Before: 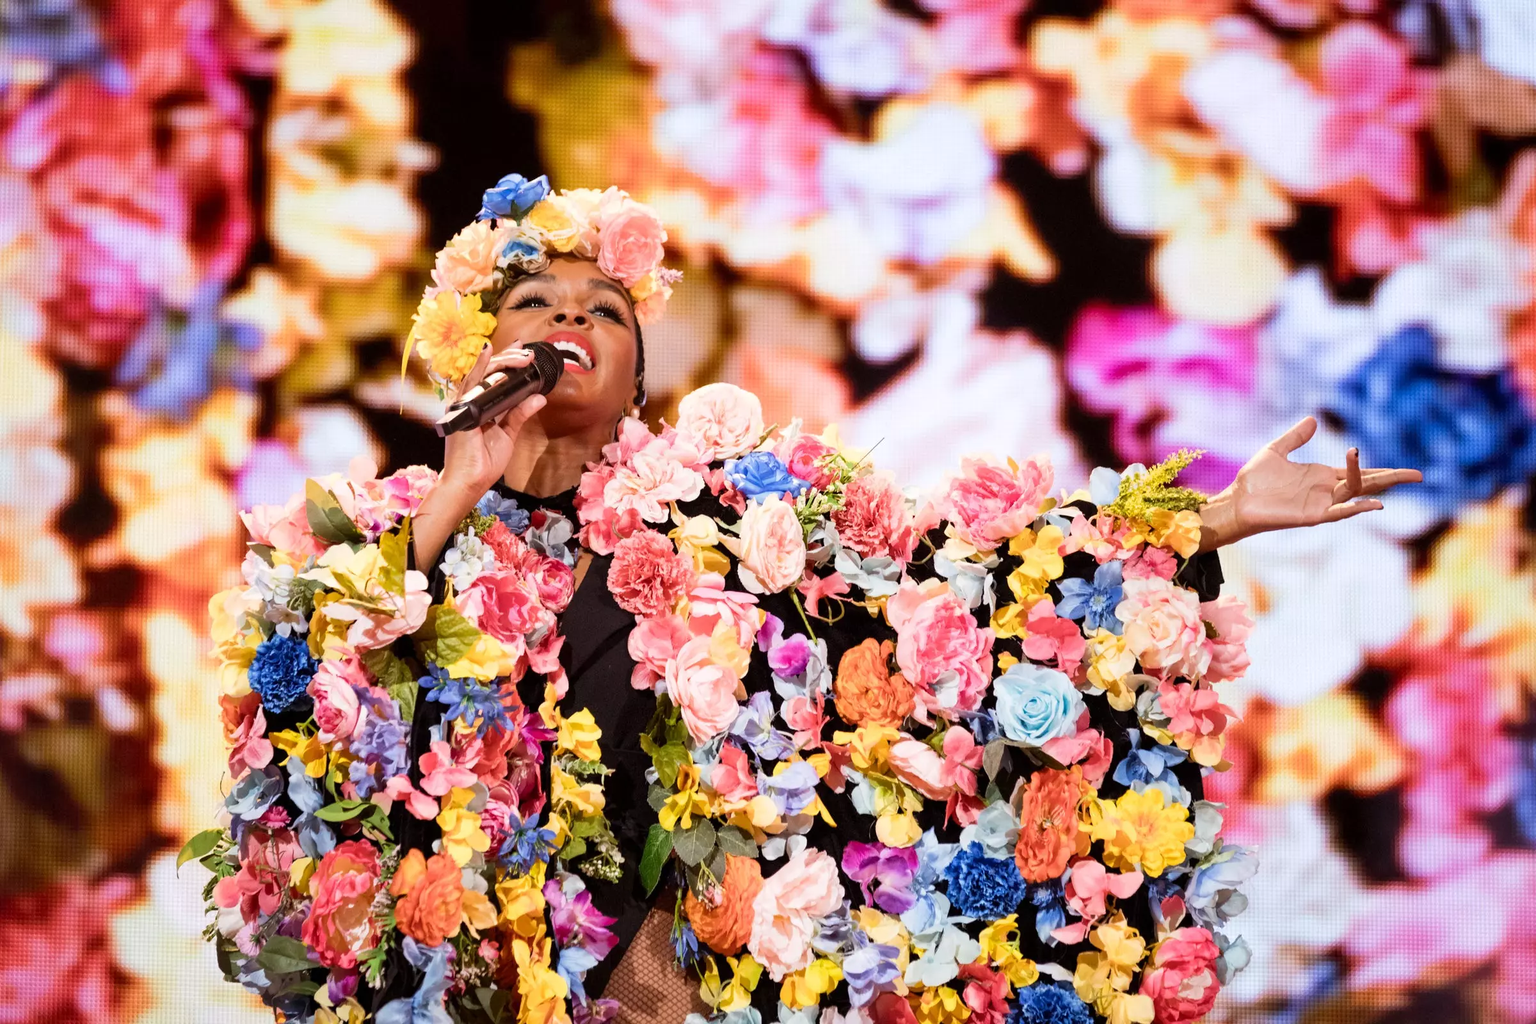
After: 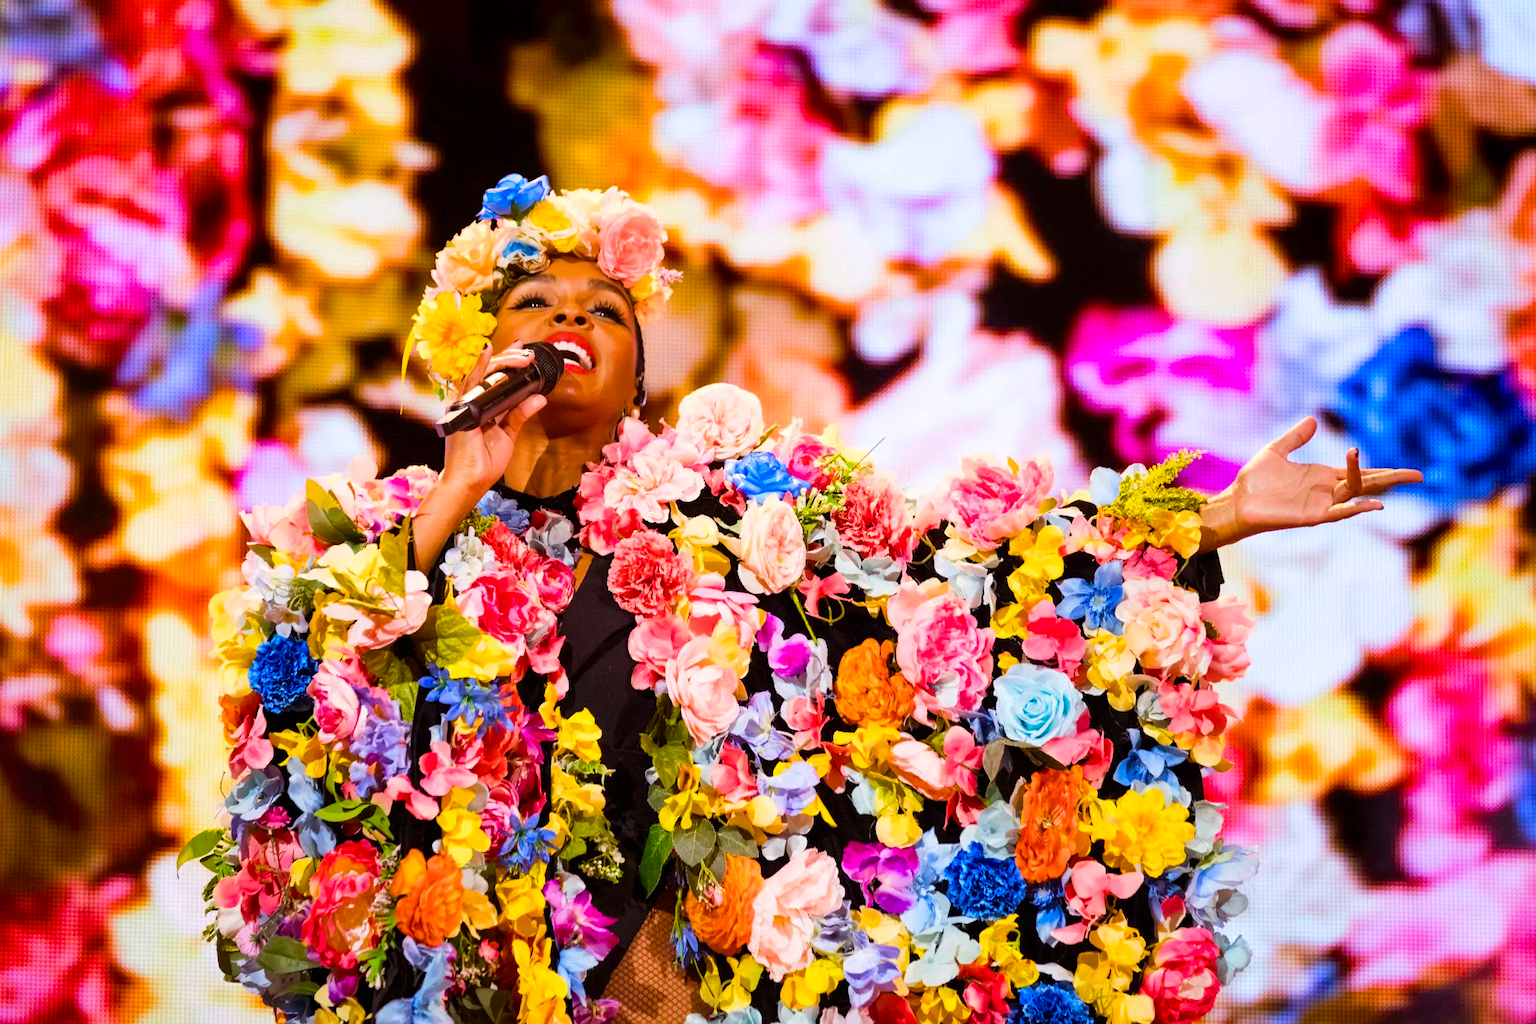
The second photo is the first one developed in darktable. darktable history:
color balance rgb: linear chroma grading › shadows 9.659%, linear chroma grading › highlights 11.086%, linear chroma grading › global chroma 14.942%, linear chroma grading › mid-tones 14.96%, perceptual saturation grading › global saturation 19.736%, global vibrance 20%
